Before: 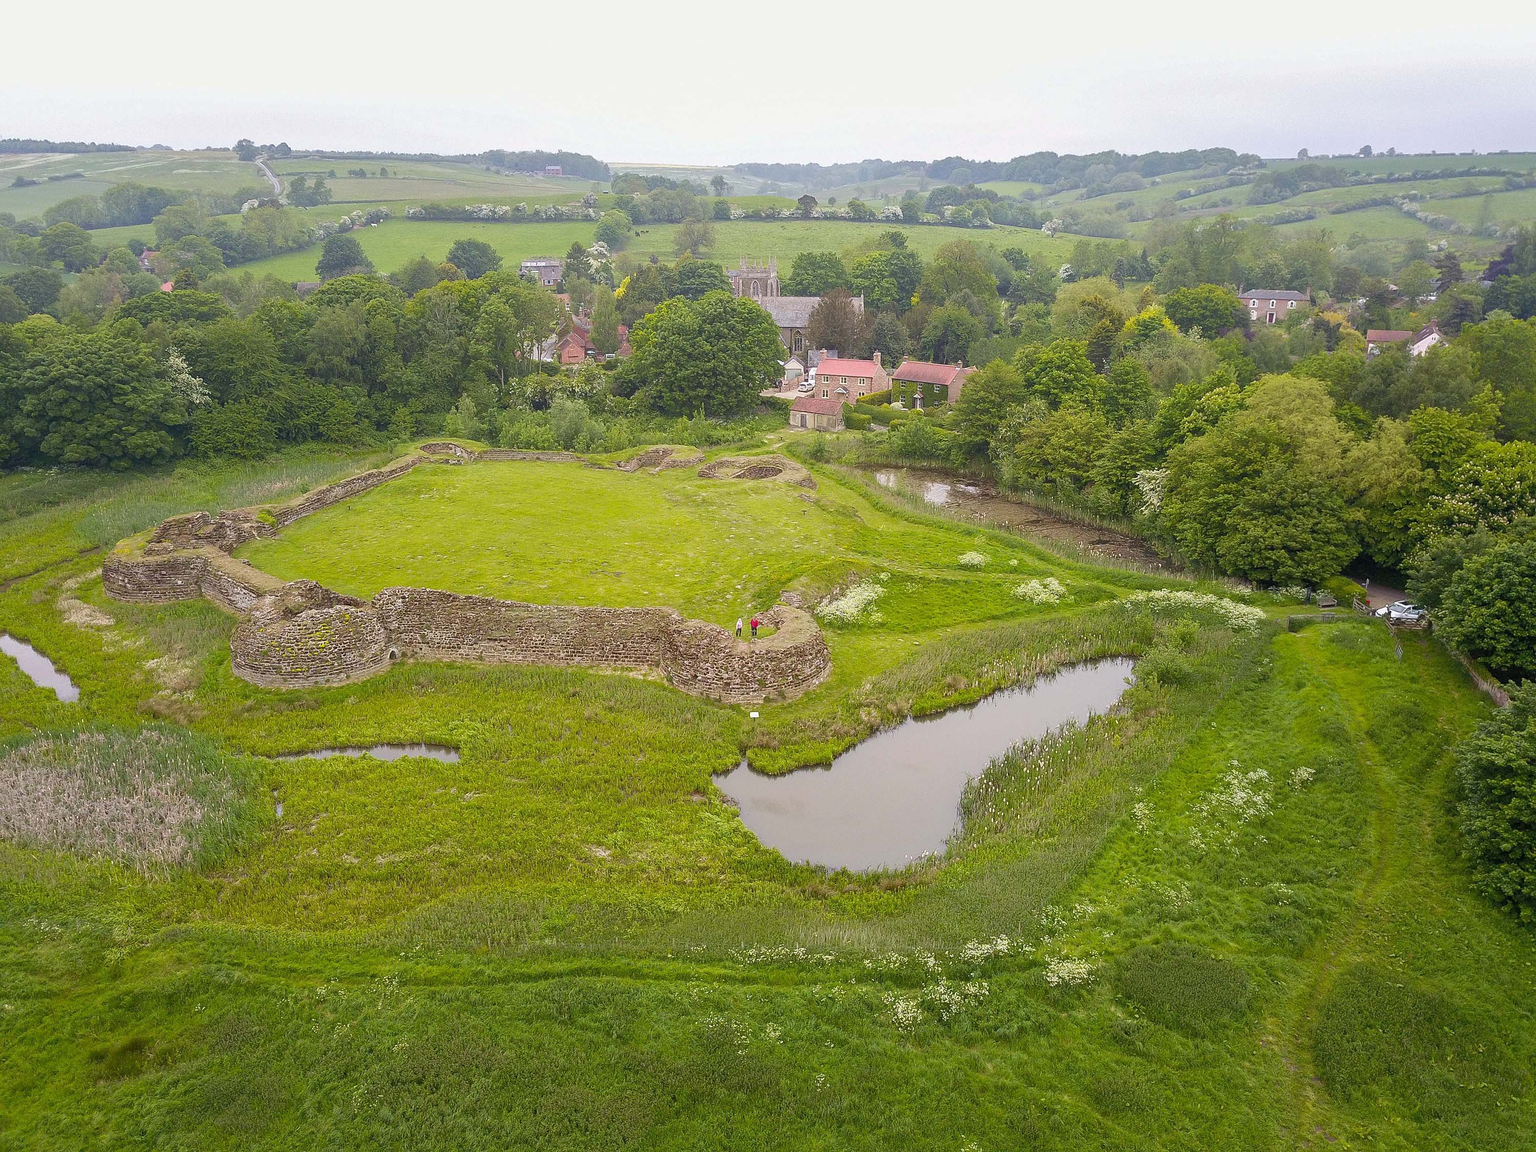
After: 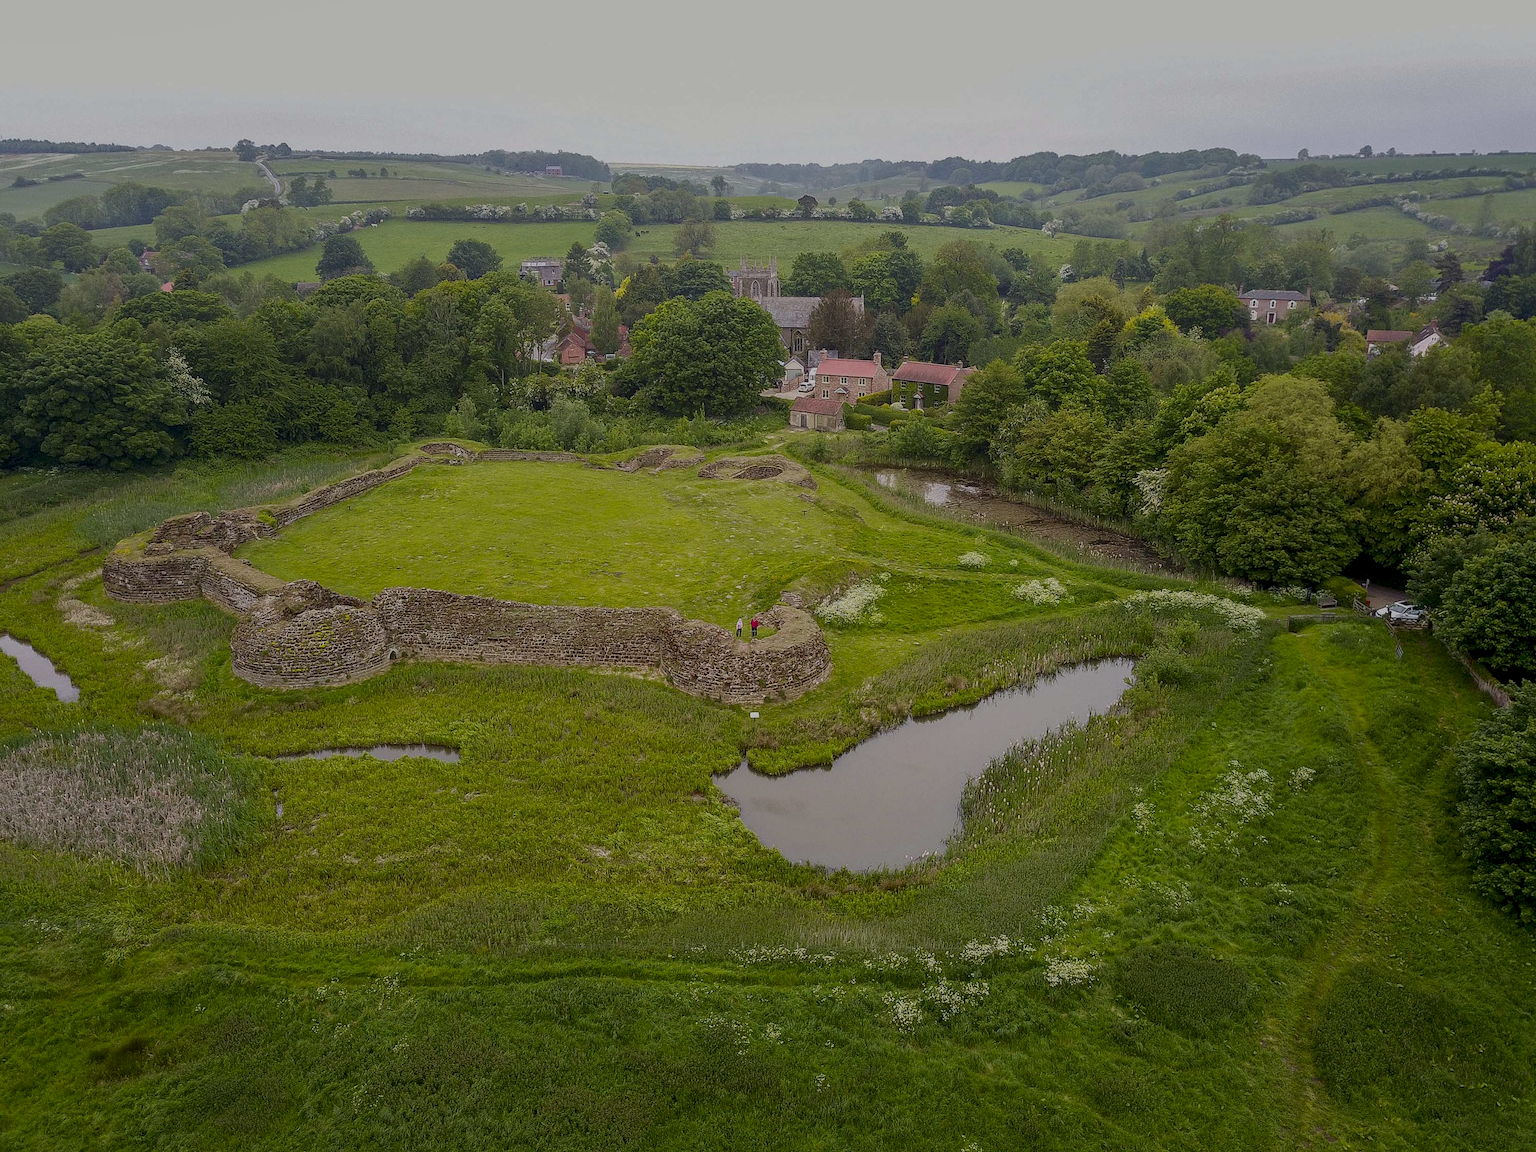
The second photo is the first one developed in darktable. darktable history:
contrast brightness saturation: contrast 0.03, brightness -0.04
local contrast: on, module defaults
exposure: exposure -1 EV, compensate highlight preservation false
contrast equalizer: y [[0.5 ×6], [0.5 ×6], [0.5, 0.5, 0.501, 0.545, 0.707, 0.863], [0 ×6], [0 ×6]]
